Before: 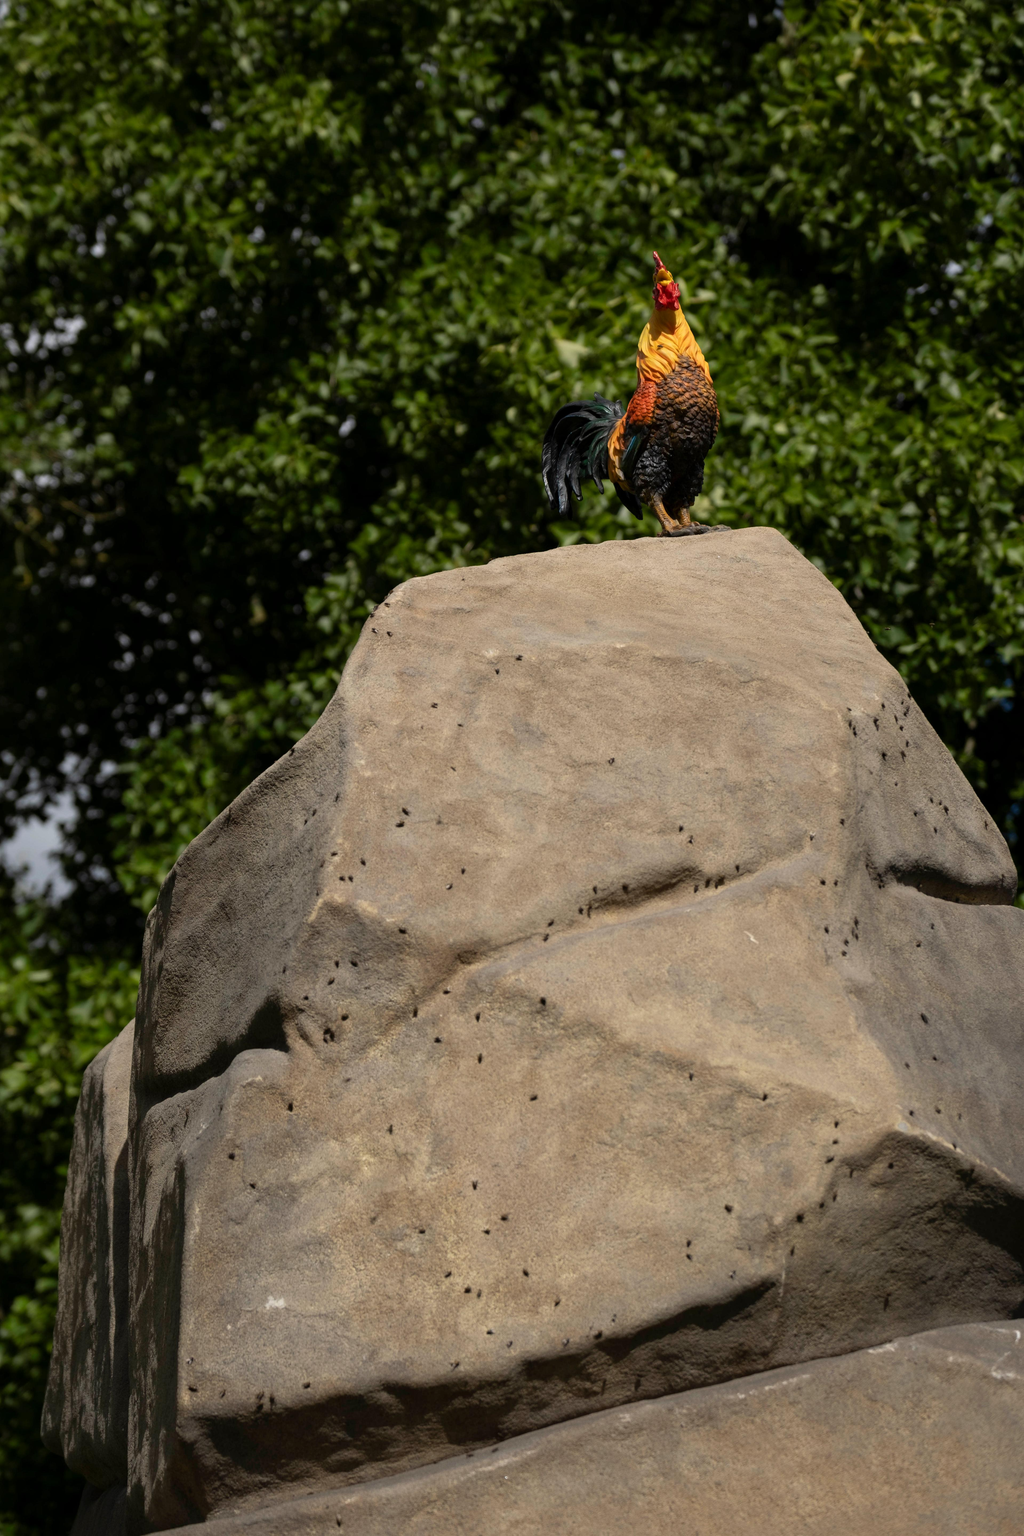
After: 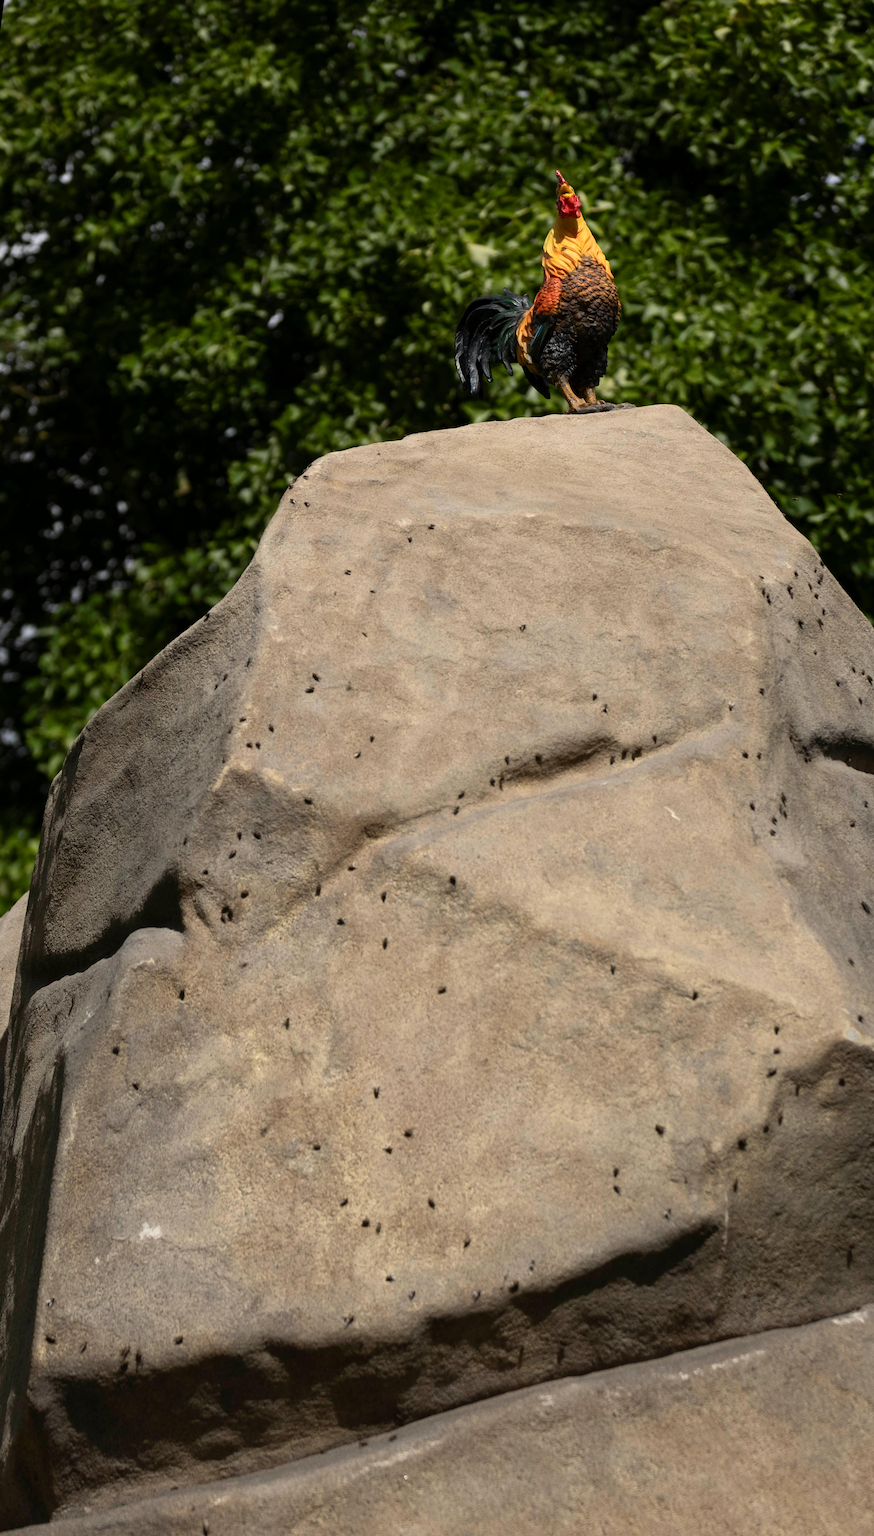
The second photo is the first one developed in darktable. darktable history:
rotate and perspective: rotation 0.72°, lens shift (vertical) -0.352, lens shift (horizontal) -0.051, crop left 0.152, crop right 0.859, crop top 0.019, crop bottom 0.964
contrast brightness saturation: contrast 0.15, brightness 0.05
